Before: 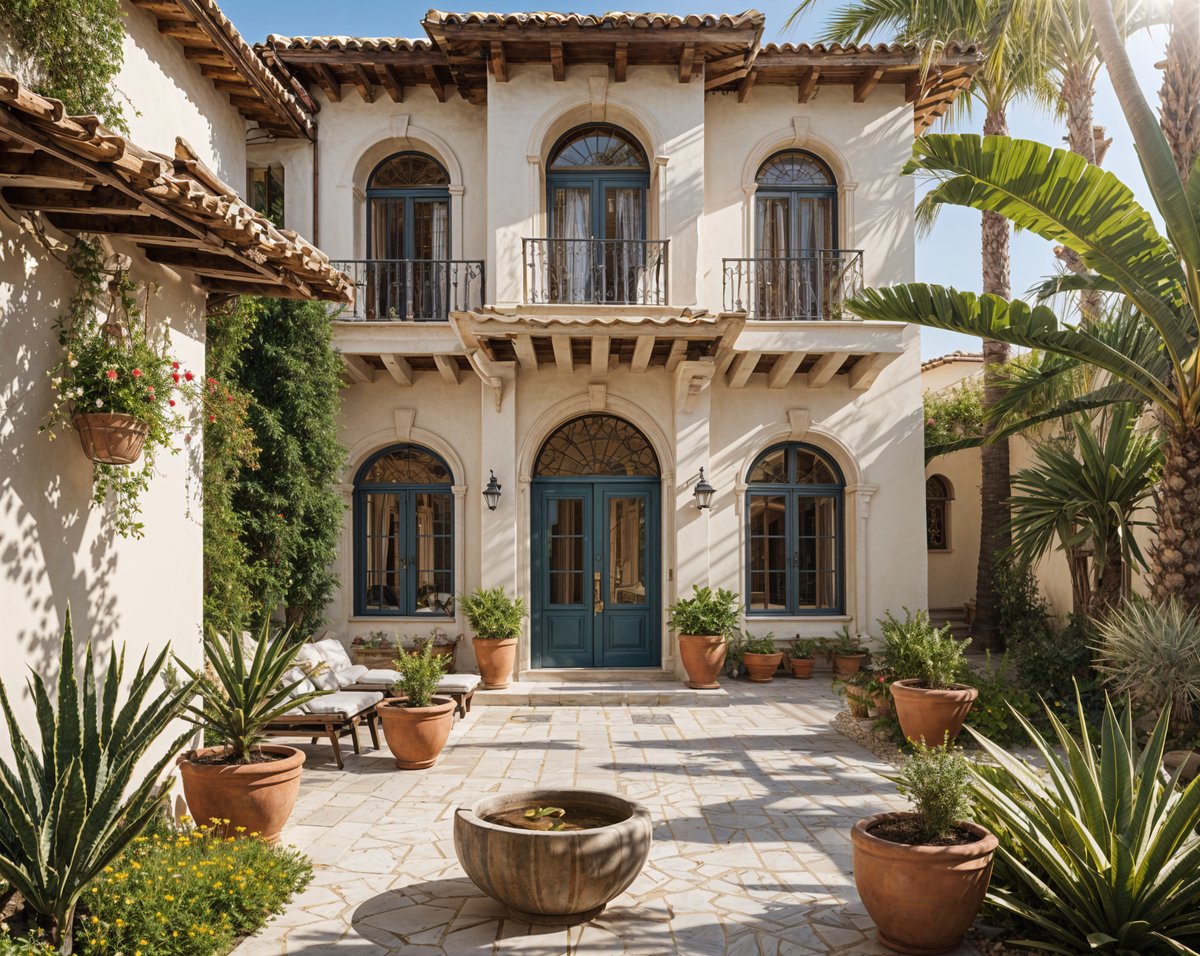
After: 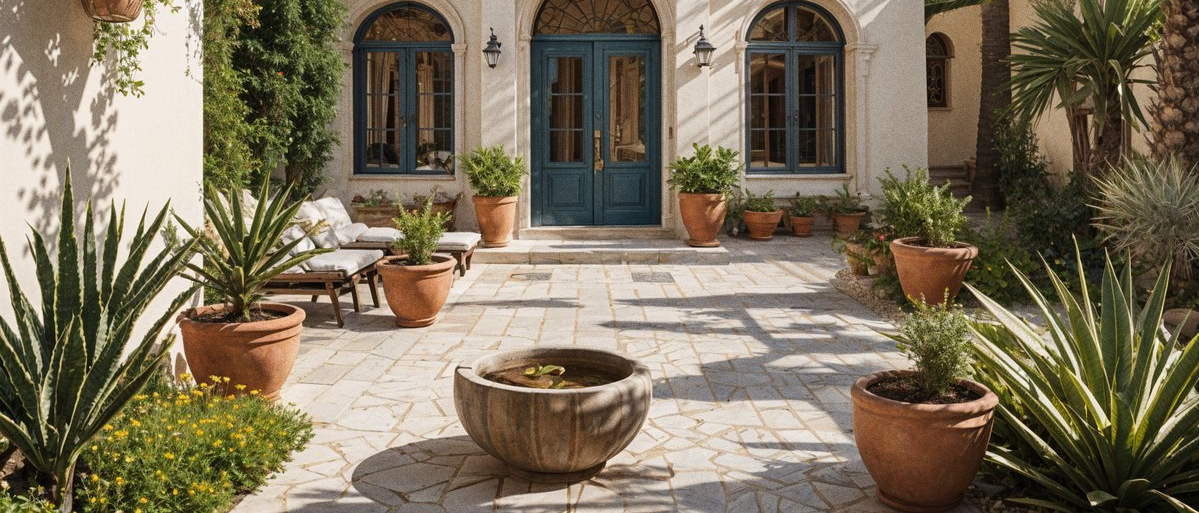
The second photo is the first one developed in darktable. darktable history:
grain: coarseness 0.09 ISO
crop and rotate: top 46.237%
